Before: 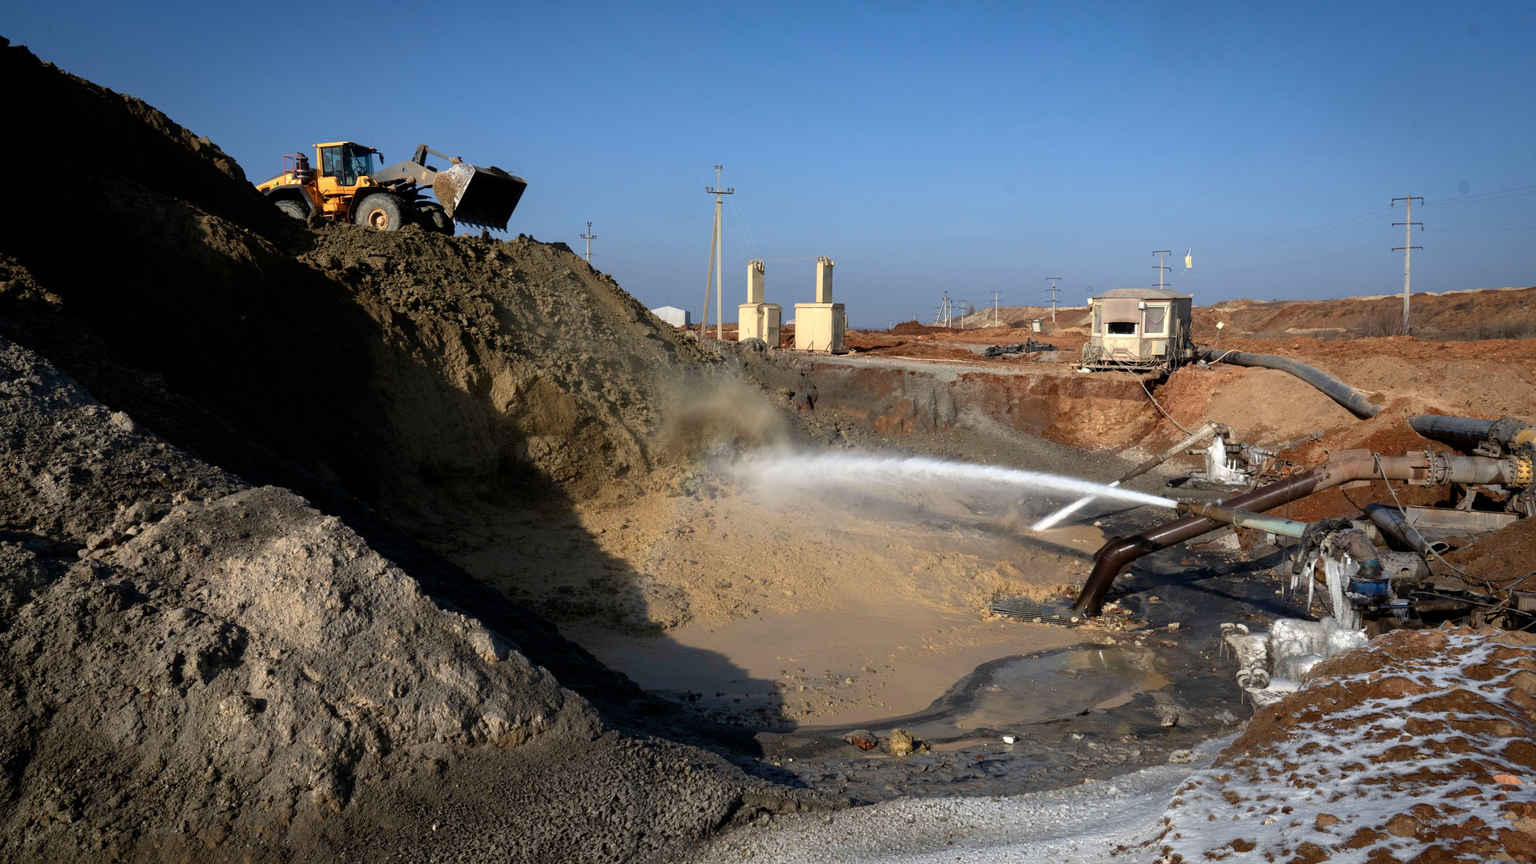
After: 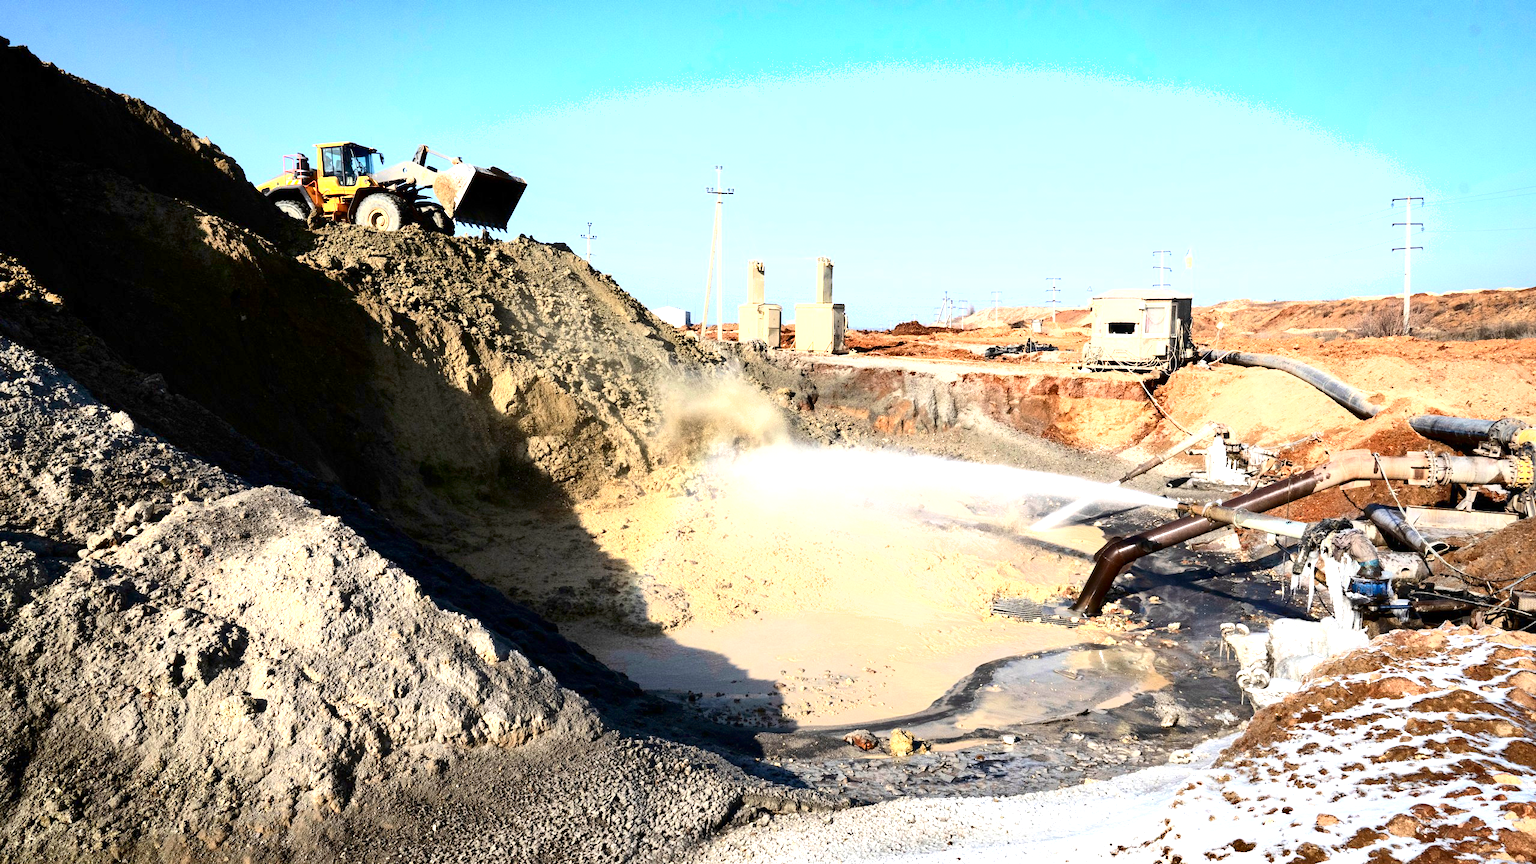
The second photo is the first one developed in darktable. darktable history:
shadows and highlights: shadows 49, highlights -41, soften with gaussian
contrast brightness saturation: contrast 0.28
exposure: exposure 2 EV, compensate exposure bias true, compensate highlight preservation false
